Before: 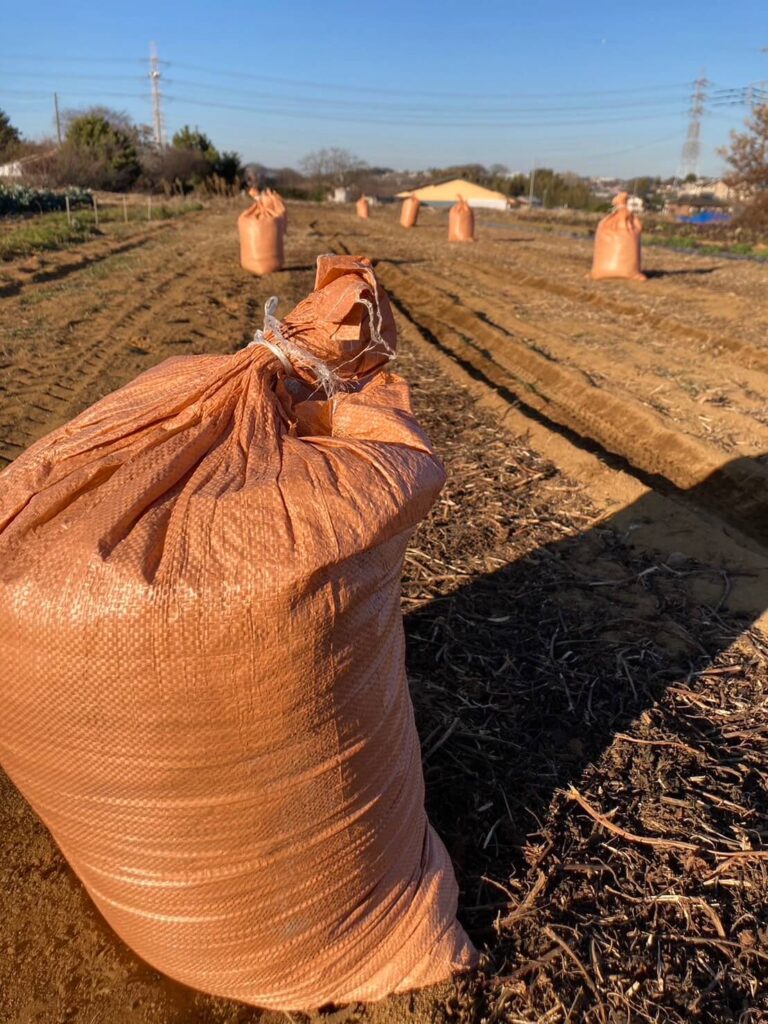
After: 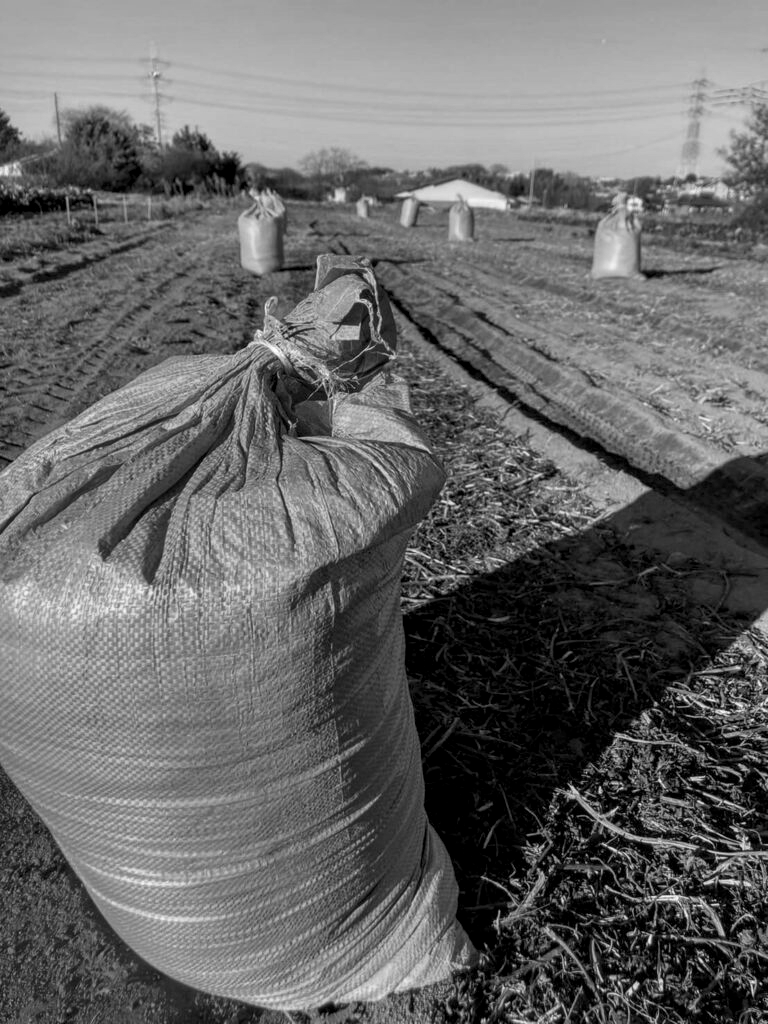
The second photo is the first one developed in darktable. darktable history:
monochrome: on, module defaults
local contrast: detail 130%
white balance: red 0.766, blue 1.537
